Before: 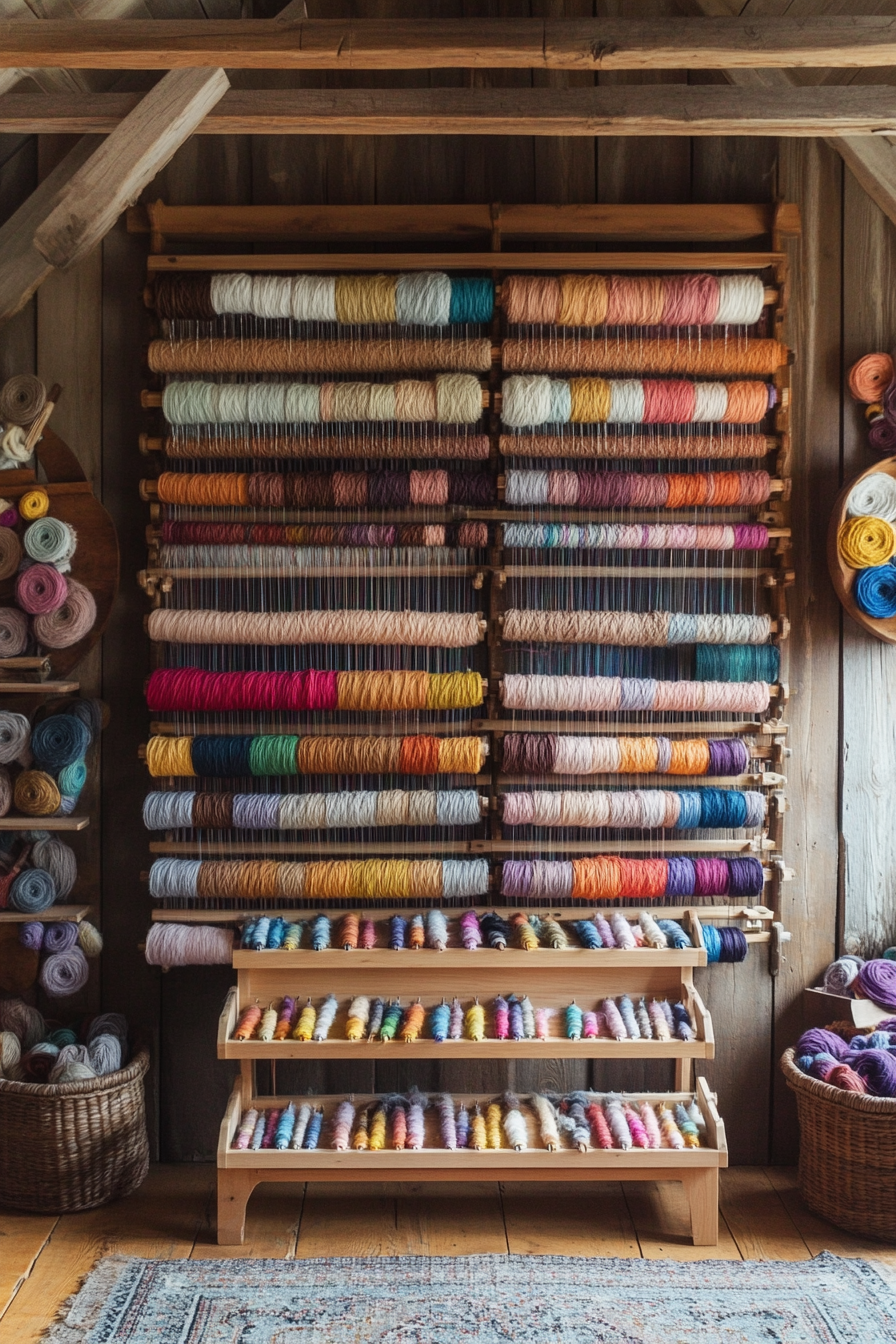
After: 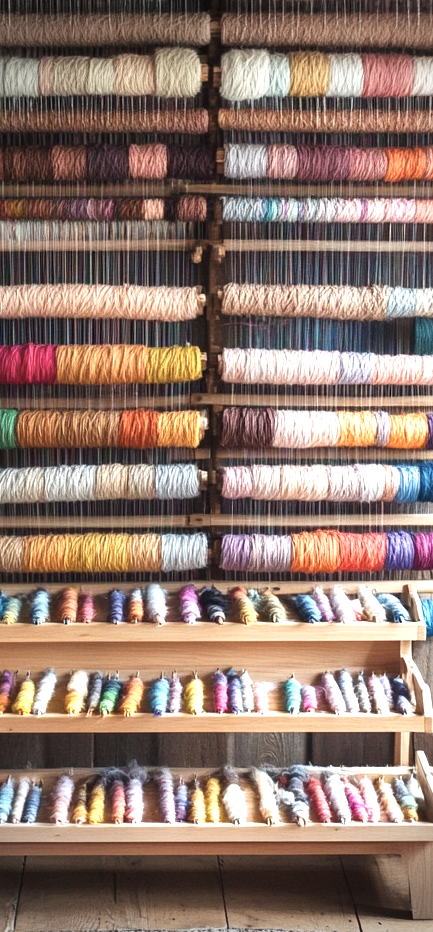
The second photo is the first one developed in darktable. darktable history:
crop: left 31.364%, top 24.302%, right 20.274%, bottom 6.332%
shadows and highlights: radius 136.62, soften with gaussian
vignetting: fall-off start 76.37%, fall-off radius 26.69%, width/height ratio 0.977
exposure: black level correction 0.001, exposure 0.961 EV, compensate highlight preservation false
contrast brightness saturation: saturation -0.171
